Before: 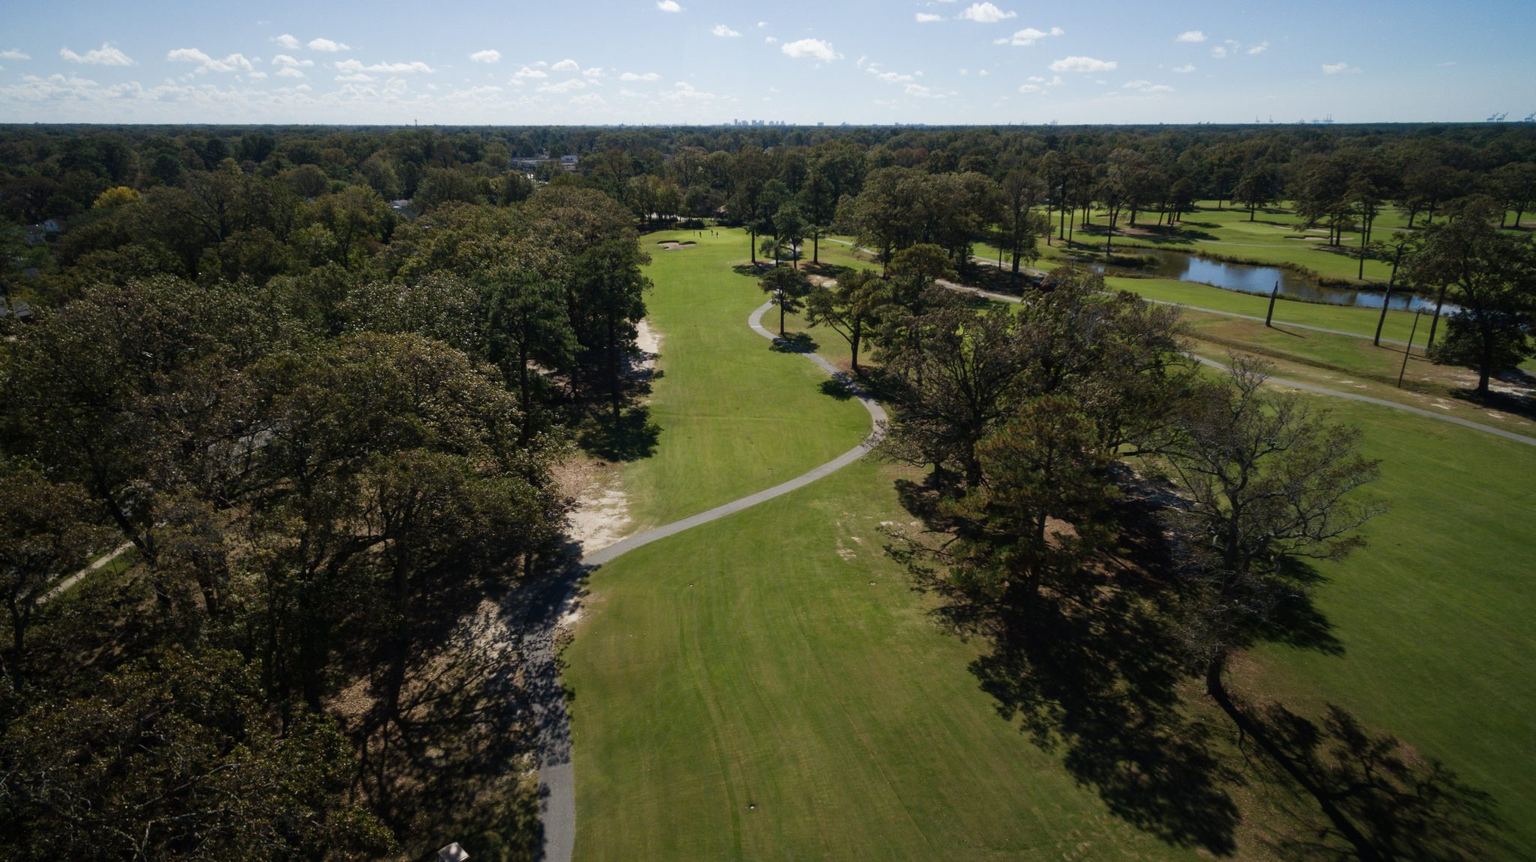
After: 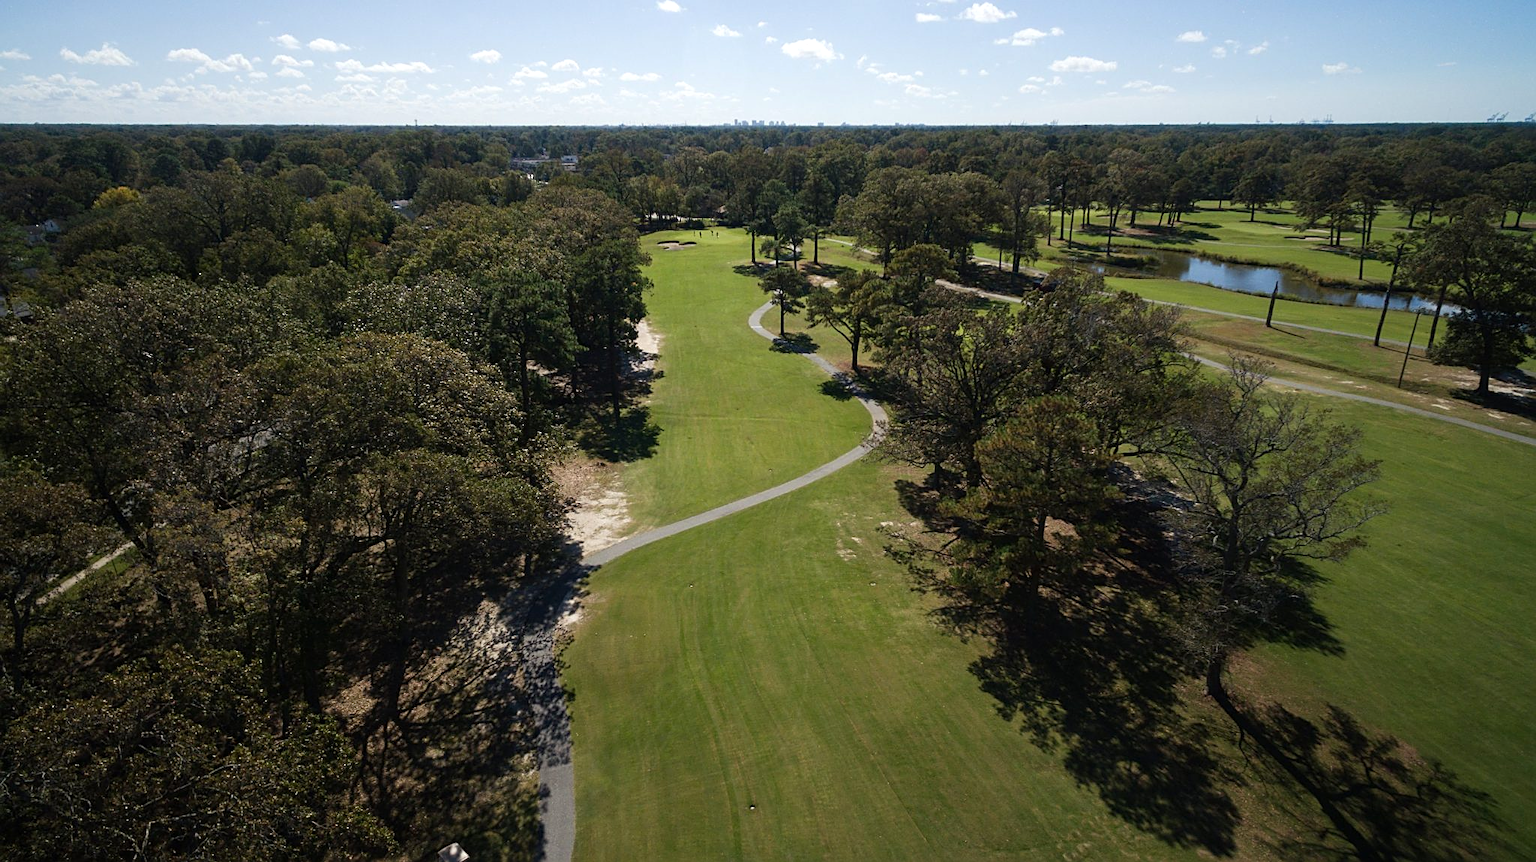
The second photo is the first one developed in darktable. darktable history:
sharpen: on, module defaults
exposure: exposure 0.235 EV, compensate exposure bias true, compensate highlight preservation false
